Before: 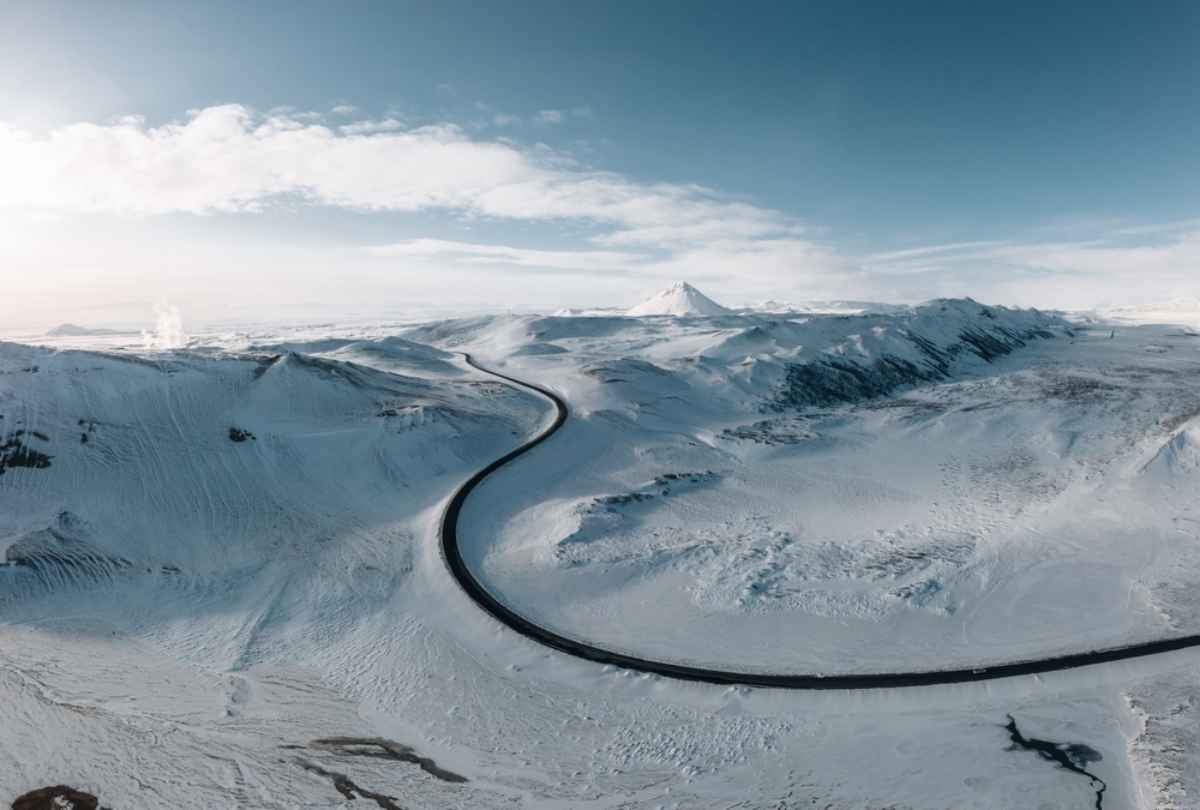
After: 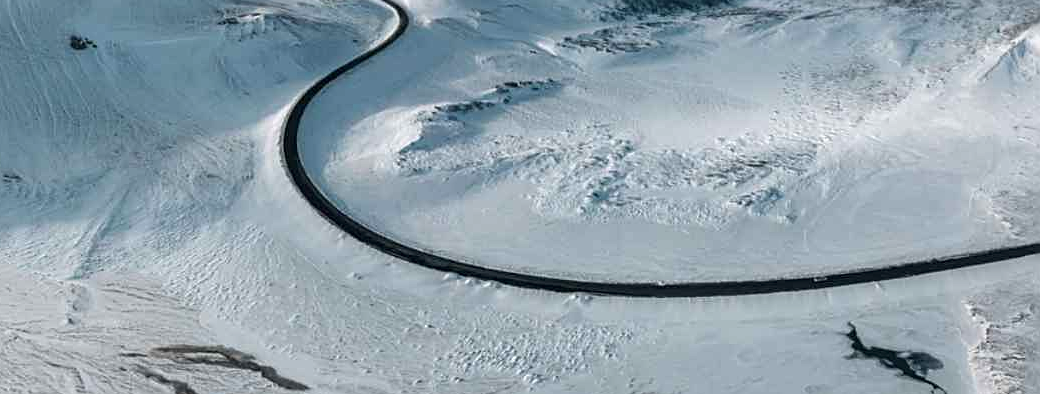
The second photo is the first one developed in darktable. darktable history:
crop and rotate: left 13.296%, top 48.441%, bottom 2.865%
exposure: exposure 0.571 EV, compensate highlight preservation false
sharpen: on, module defaults
contrast brightness saturation: saturation -0.08
